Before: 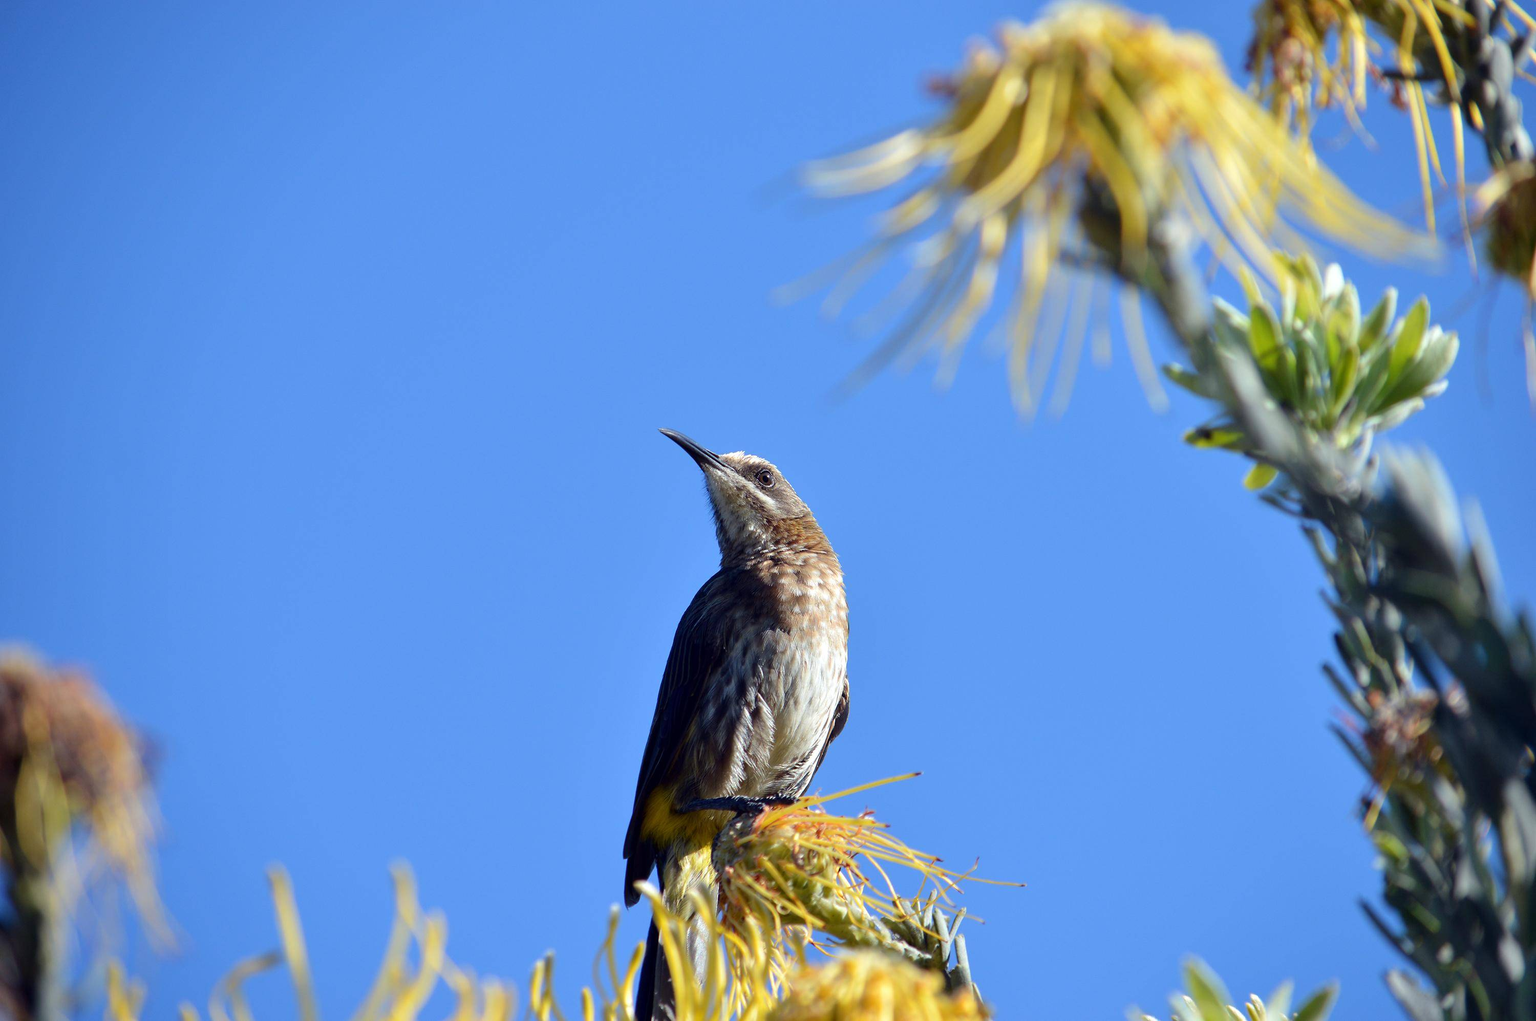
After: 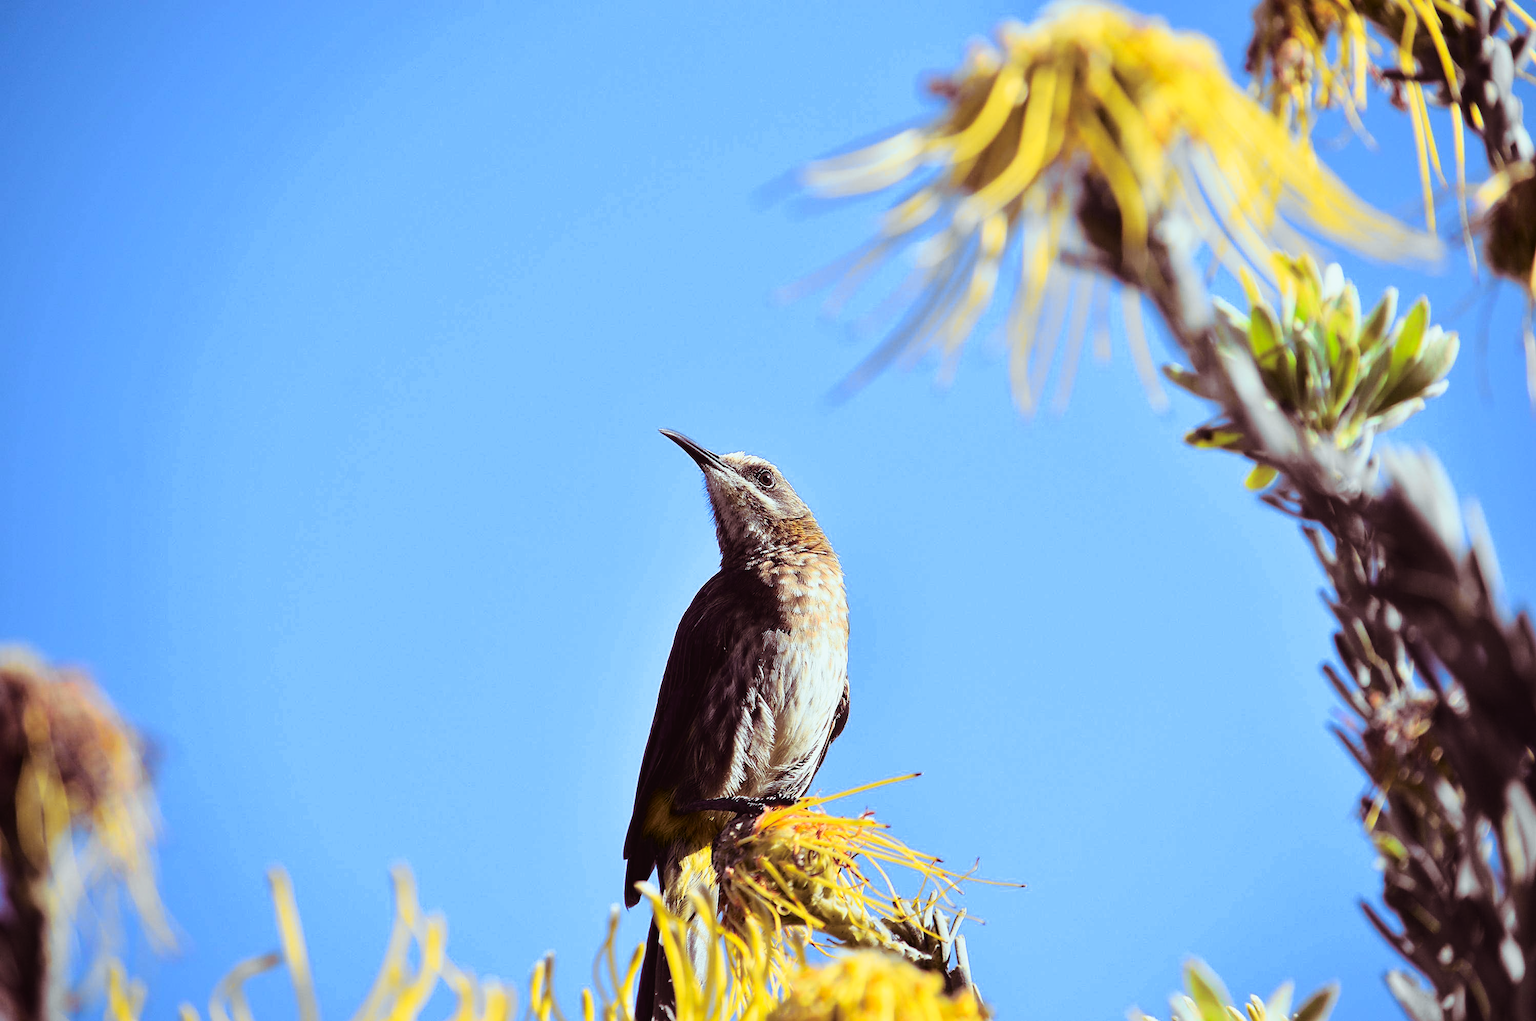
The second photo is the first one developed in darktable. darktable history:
split-toning: highlights › hue 180°
sharpen: on, module defaults
tone curve: curves: ch0 [(0, 0.026) (0.058, 0.049) (0.246, 0.214) (0.437, 0.498) (0.55, 0.644) (0.657, 0.767) (0.822, 0.9) (1, 0.961)]; ch1 [(0, 0) (0.346, 0.307) (0.408, 0.369) (0.453, 0.457) (0.476, 0.489) (0.502, 0.493) (0.521, 0.515) (0.537, 0.531) (0.612, 0.641) (0.676, 0.728) (1, 1)]; ch2 [(0, 0) (0.346, 0.34) (0.434, 0.46) (0.485, 0.494) (0.5, 0.494) (0.511, 0.504) (0.537, 0.551) (0.579, 0.599) (0.625, 0.686) (1, 1)], color space Lab, independent channels, preserve colors none
